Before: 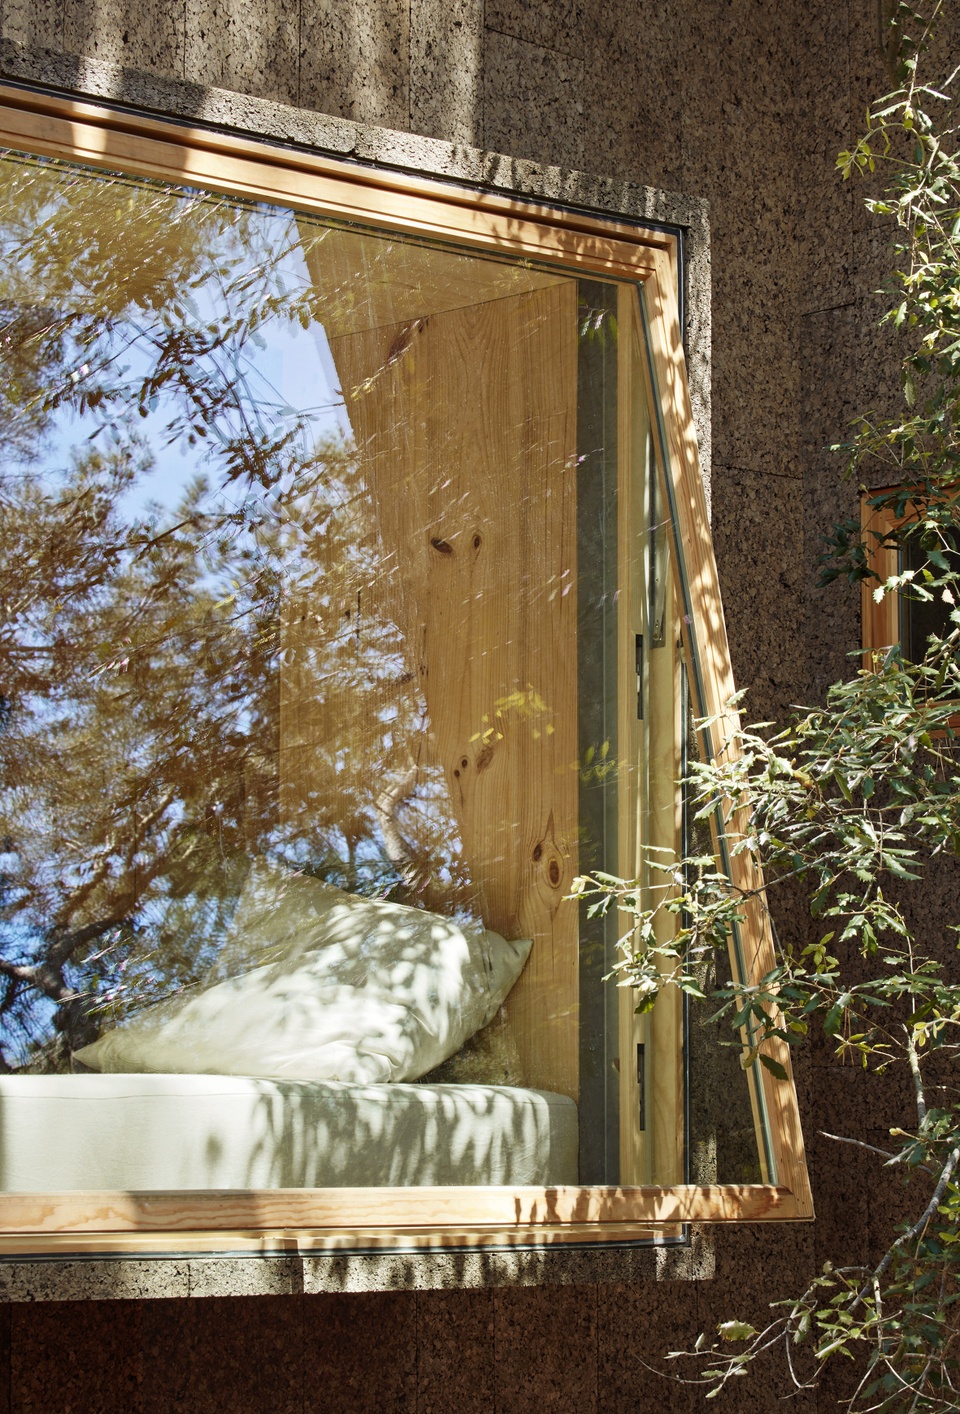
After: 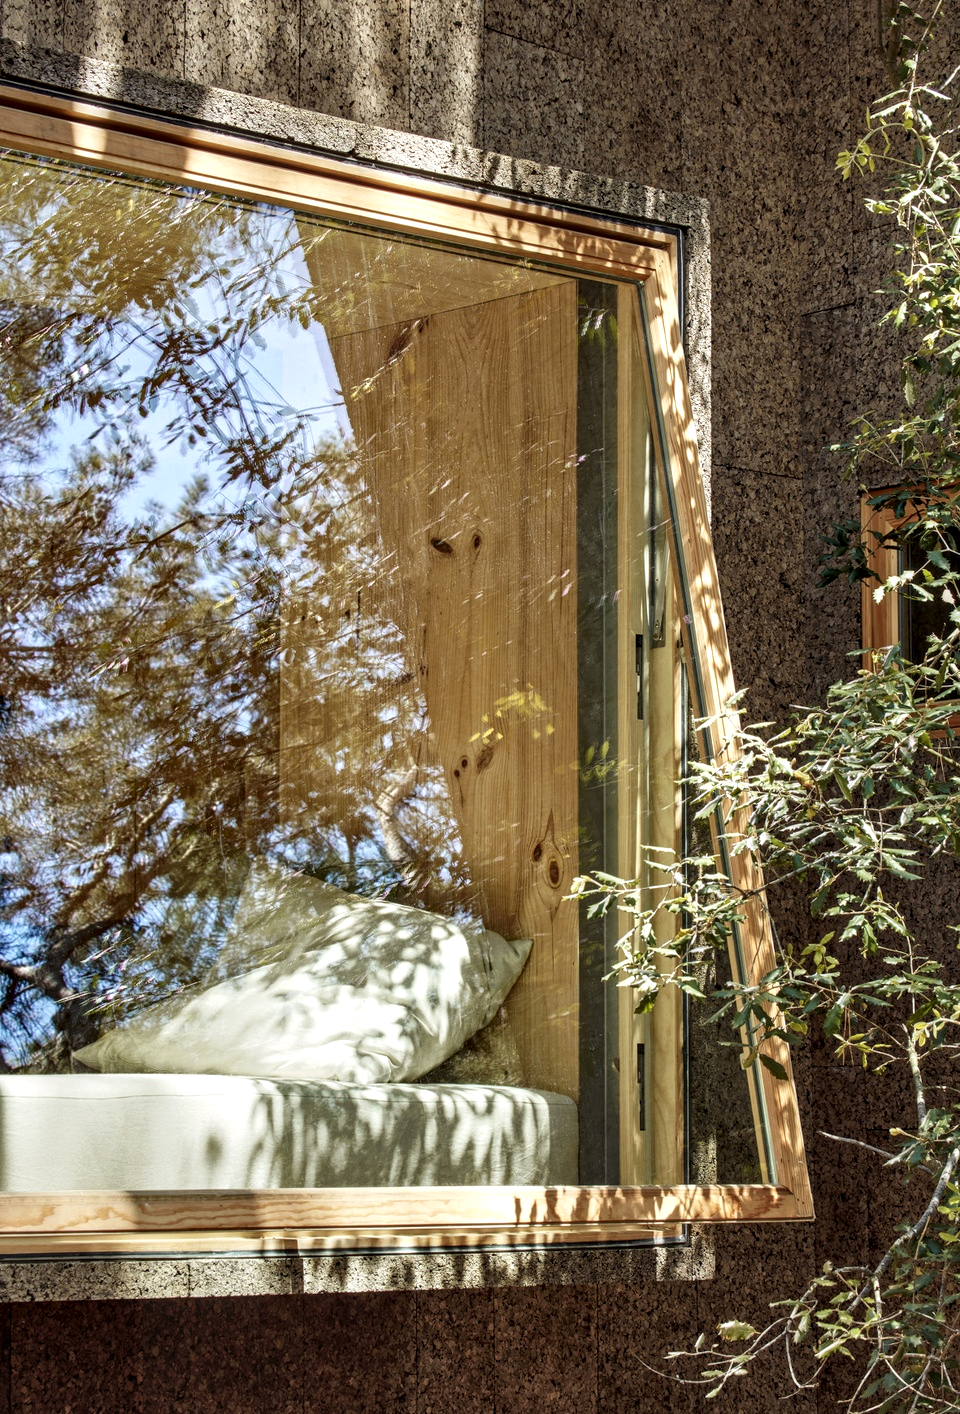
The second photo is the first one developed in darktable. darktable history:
local contrast: detail 150%
shadows and highlights: shadows 37.27, highlights -28.18, soften with gaussian
